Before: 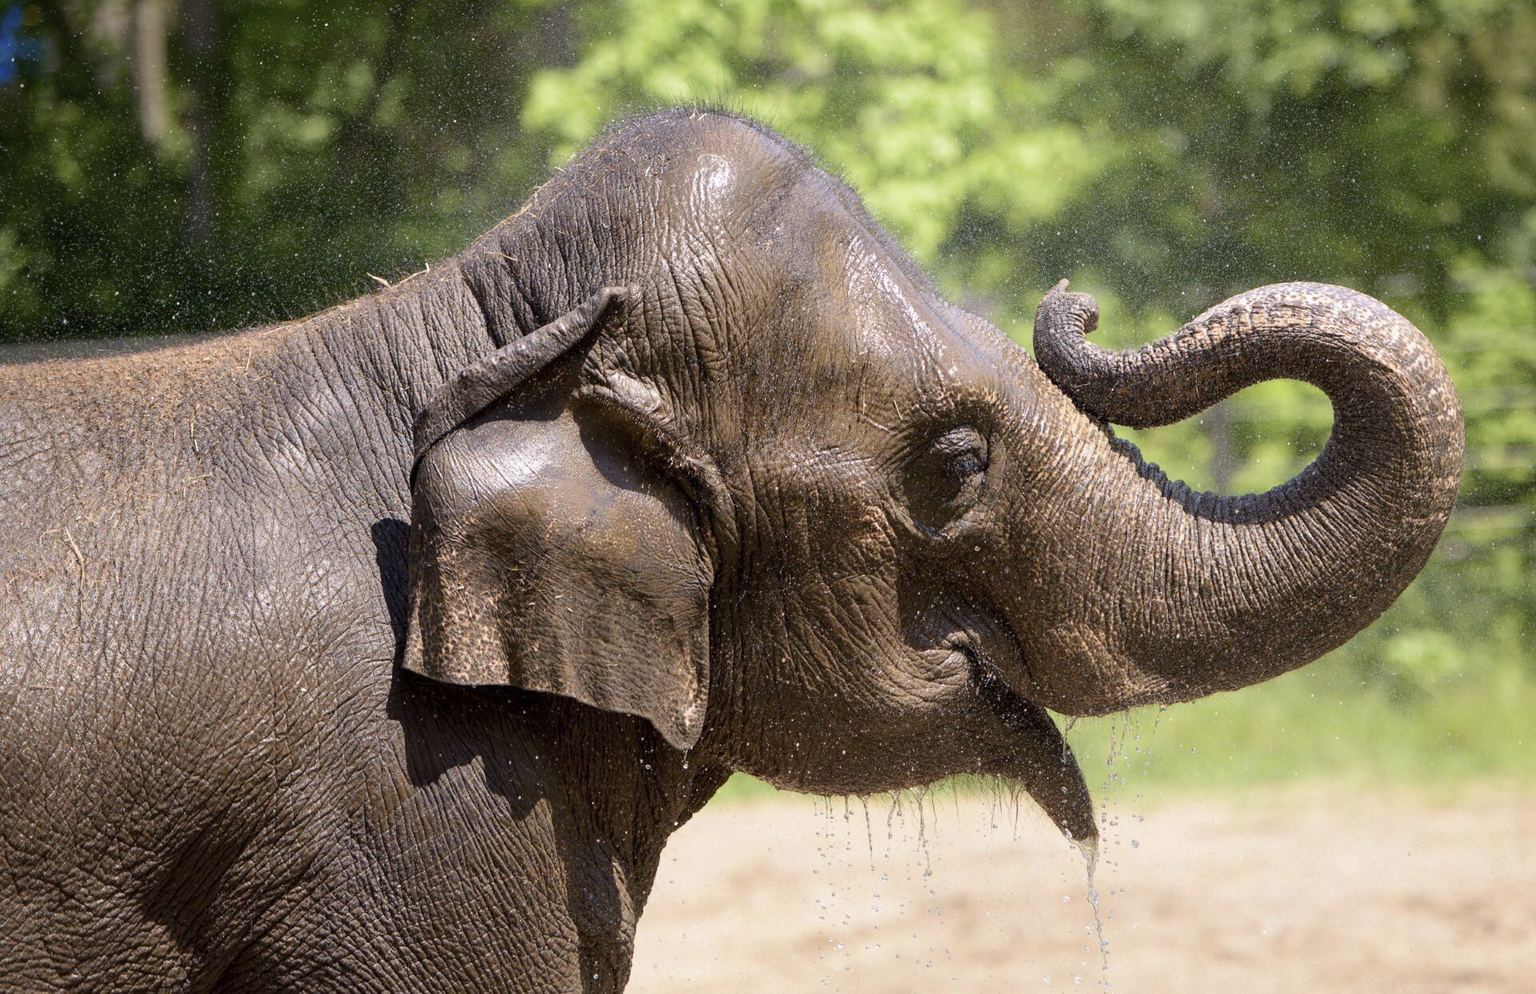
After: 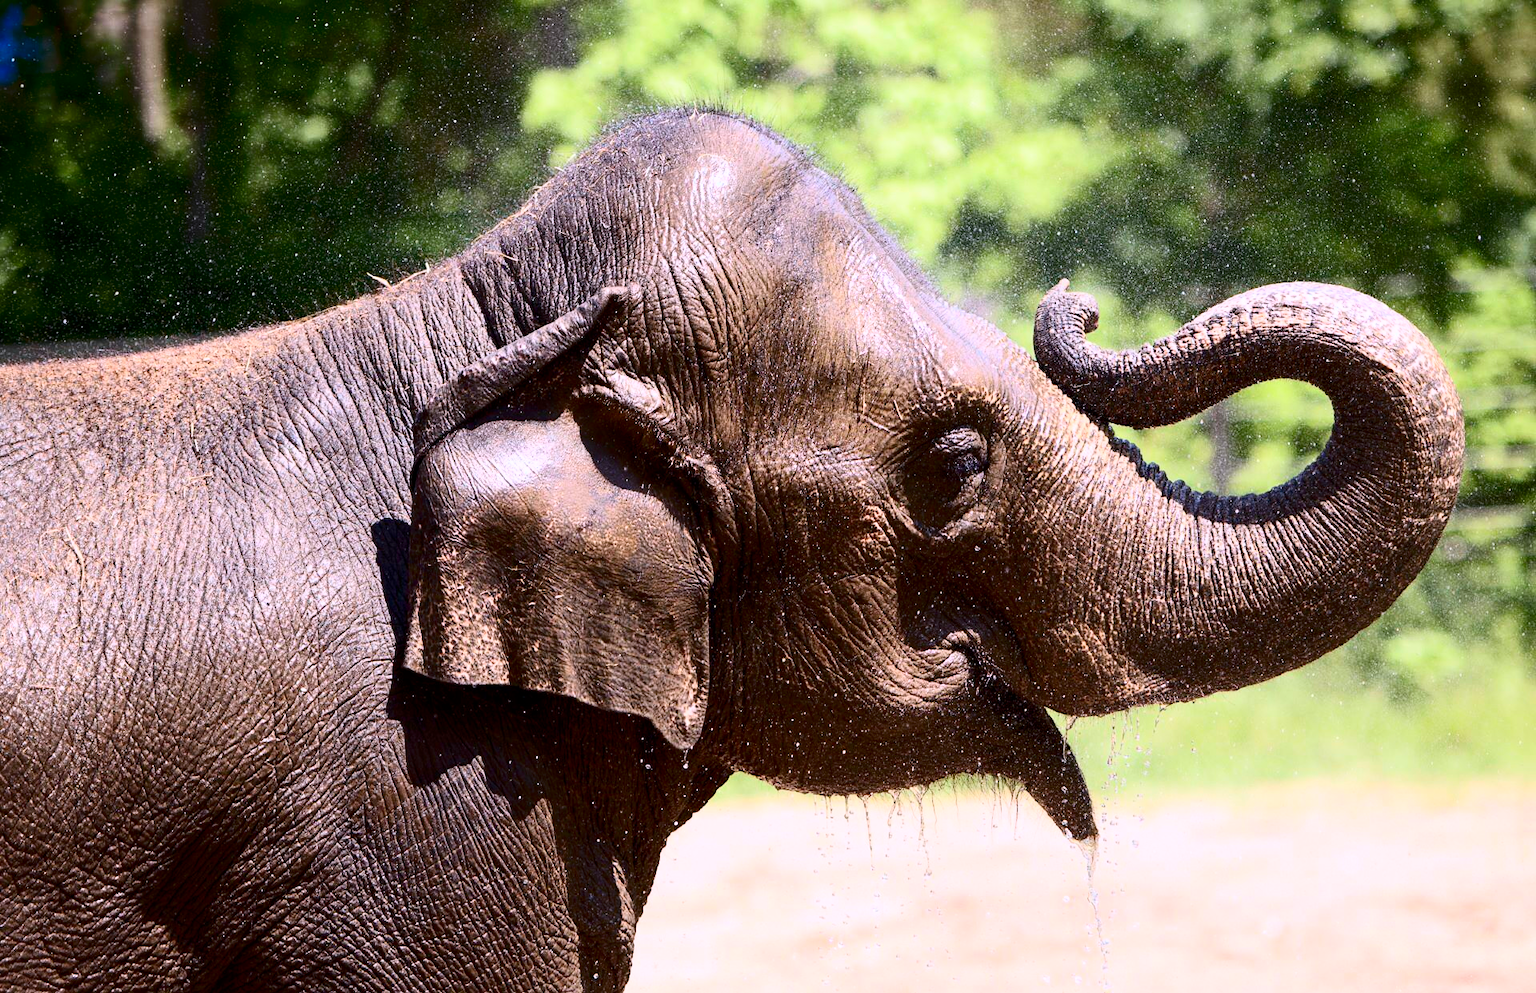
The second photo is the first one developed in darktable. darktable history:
exposure: exposure -0.04 EV, compensate highlight preservation false
white balance: red 1.004, blue 1.096
contrast brightness saturation: contrast 0.4, brightness 0.05, saturation 0.25
